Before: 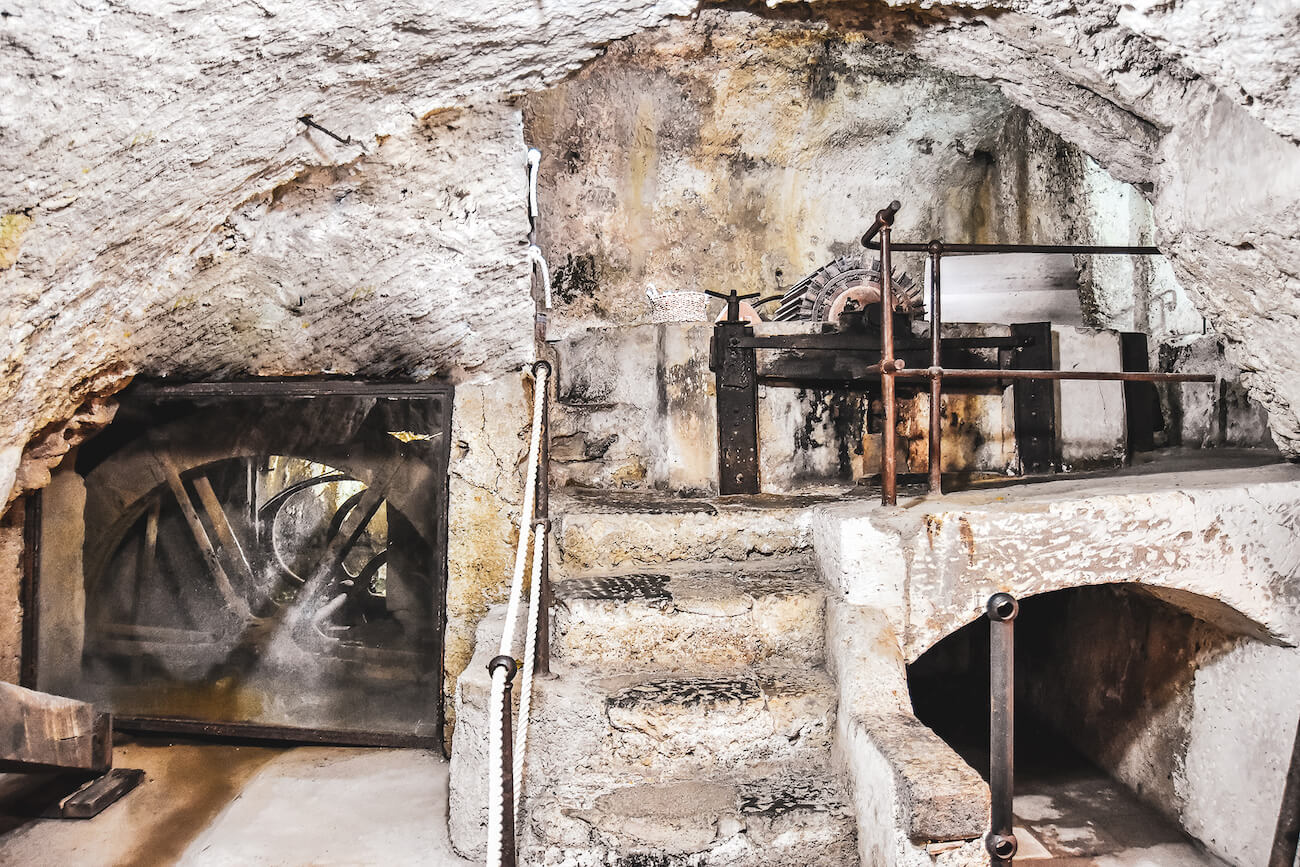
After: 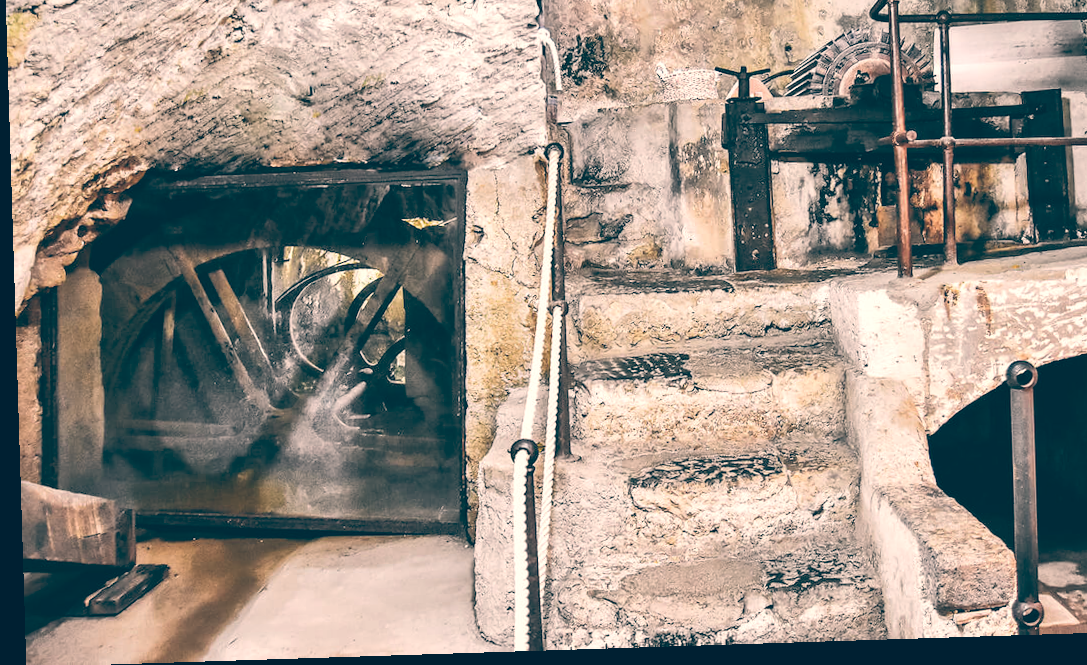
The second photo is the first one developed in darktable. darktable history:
color balance: lift [1.006, 0.985, 1.002, 1.015], gamma [1, 0.953, 1.008, 1.047], gain [1.076, 1.13, 1.004, 0.87]
crop: top 26.531%, right 17.959%
rotate and perspective: rotation -1.77°, lens shift (horizontal) 0.004, automatic cropping off
